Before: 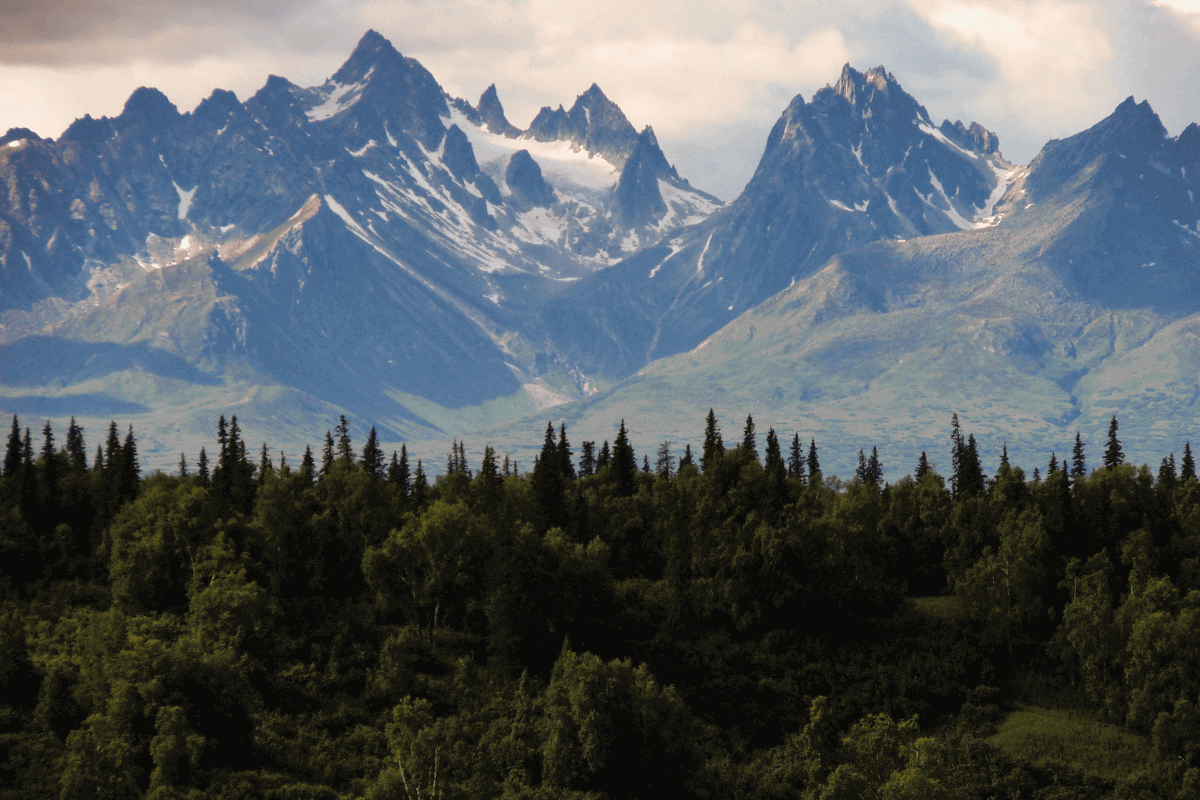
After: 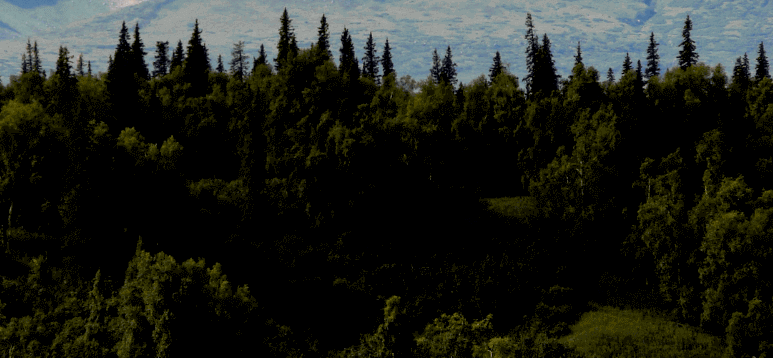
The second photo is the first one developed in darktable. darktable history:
white balance: red 0.978, blue 0.999
crop and rotate: left 35.509%, top 50.238%, bottom 4.934%
exposure: black level correction 0.009, exposure 0.119 EV, compensate highlight preservation false
